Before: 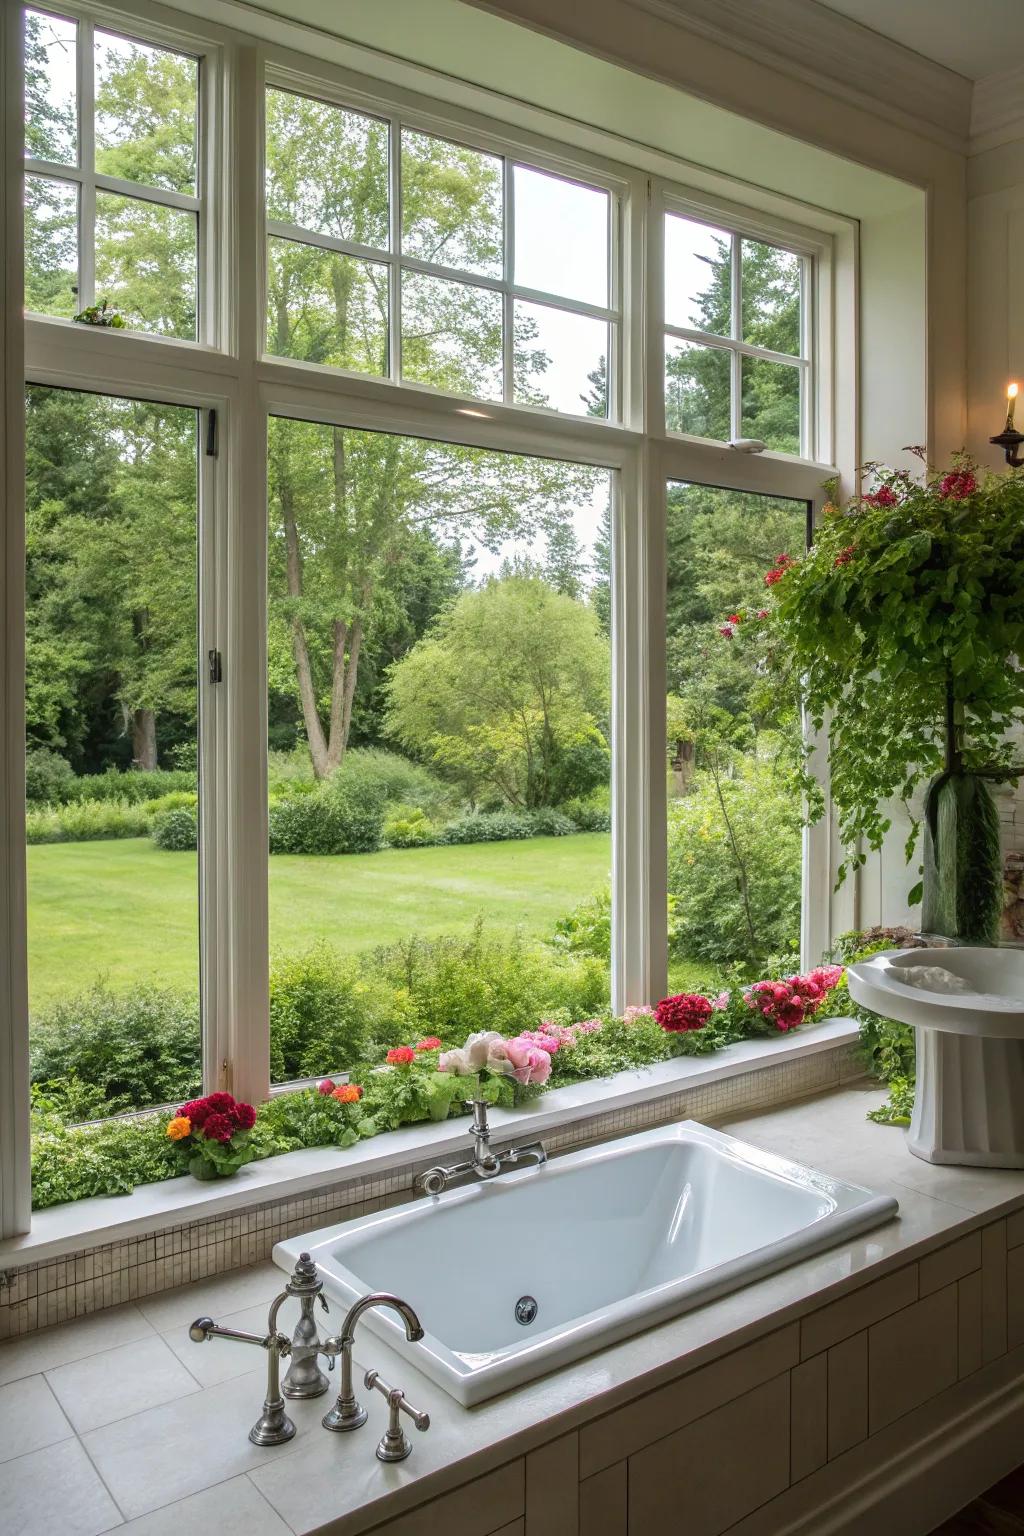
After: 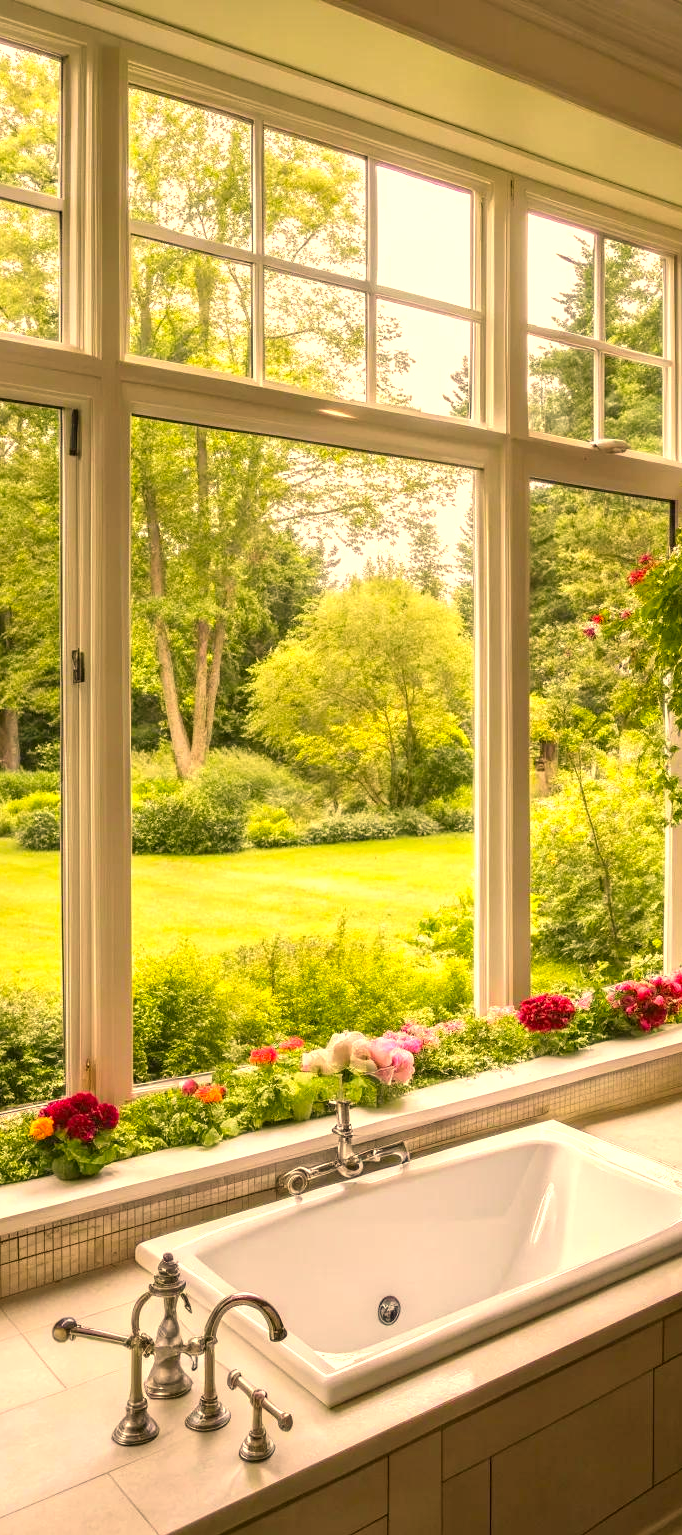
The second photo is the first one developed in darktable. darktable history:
color correction: highlights a* 17.94, highlights b* 35.39, shadows a* 1.48, shadows b* 6.42, saturation 1.01
crop and rotate: left 13.409%, right 19.924%
tone equalizer: on, module defaults
exposure: exposure 0.661 EV, compensate highlight preservation false
rotate and perspective: automatic cropping original format, crop left 0, crop top 0
